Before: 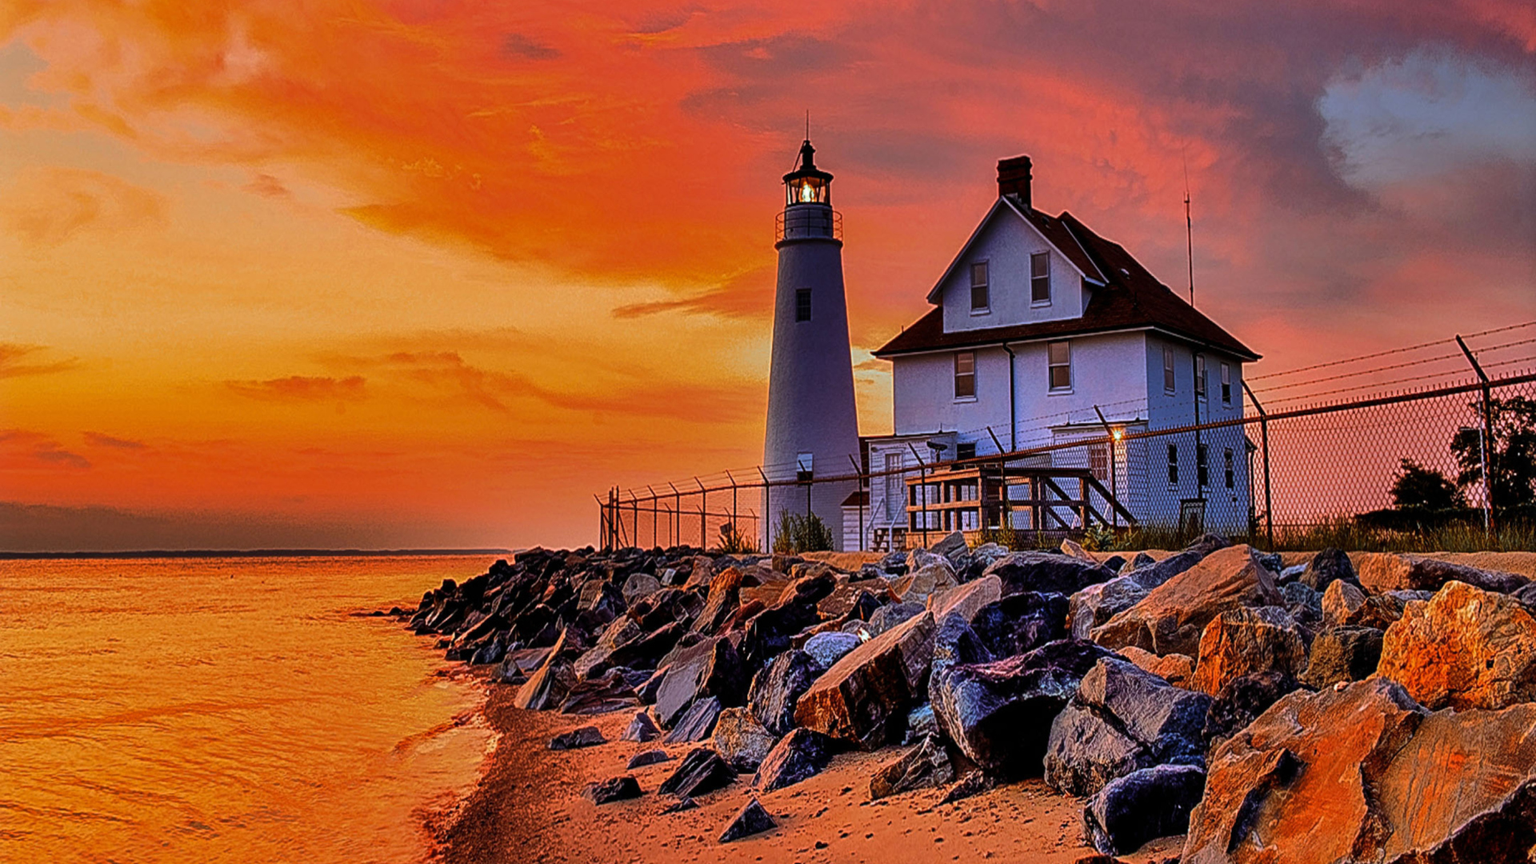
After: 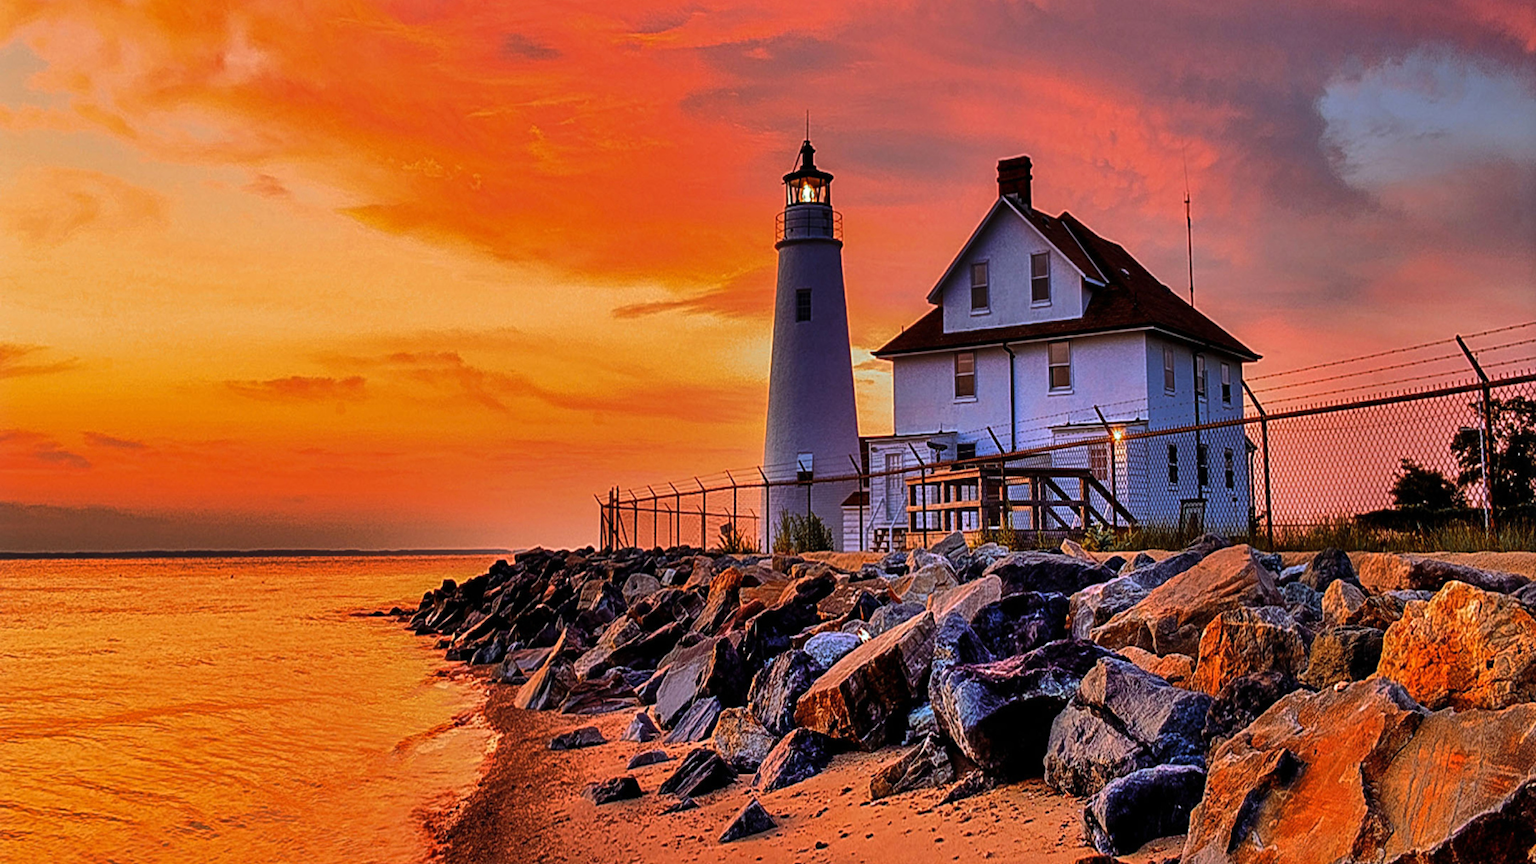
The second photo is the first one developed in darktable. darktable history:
exposure: exposure 0.208 EV, compensate highlight preservation false
